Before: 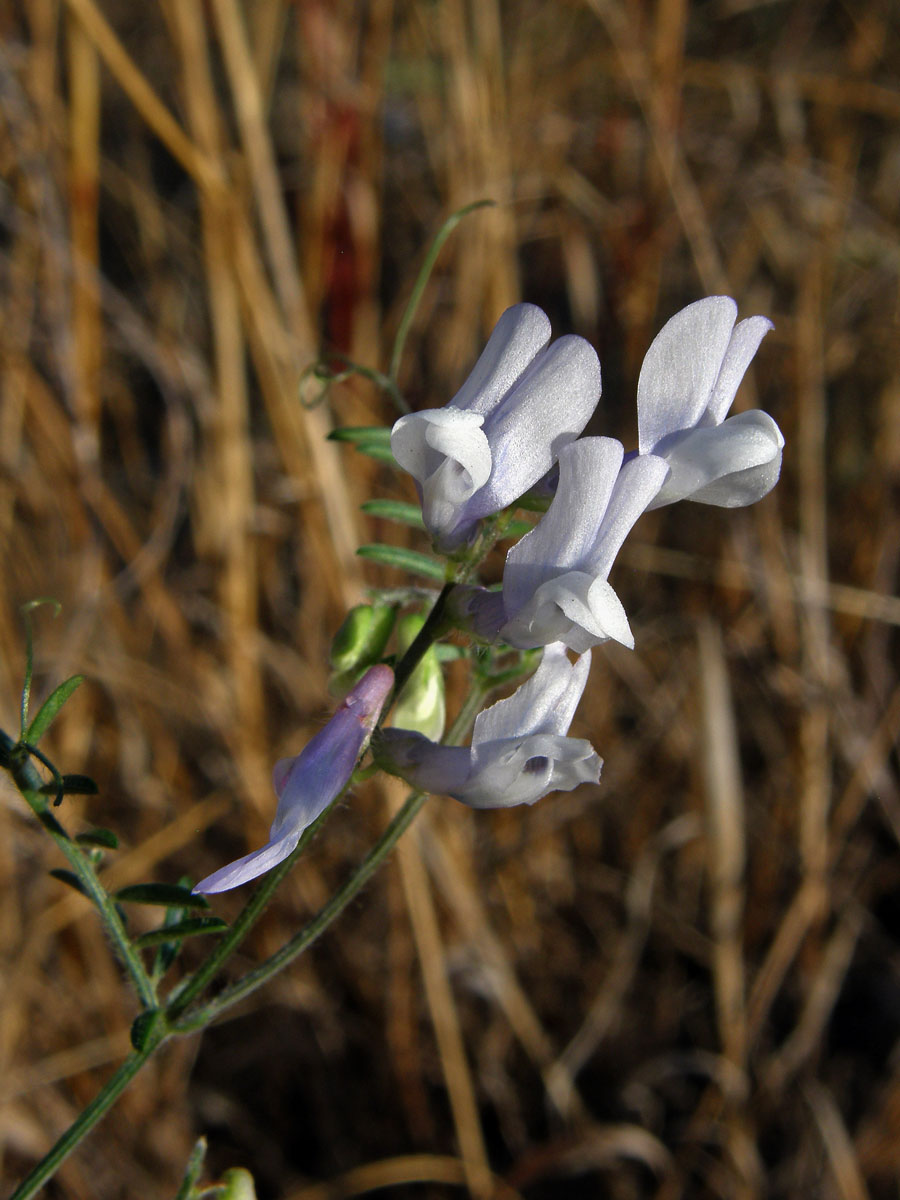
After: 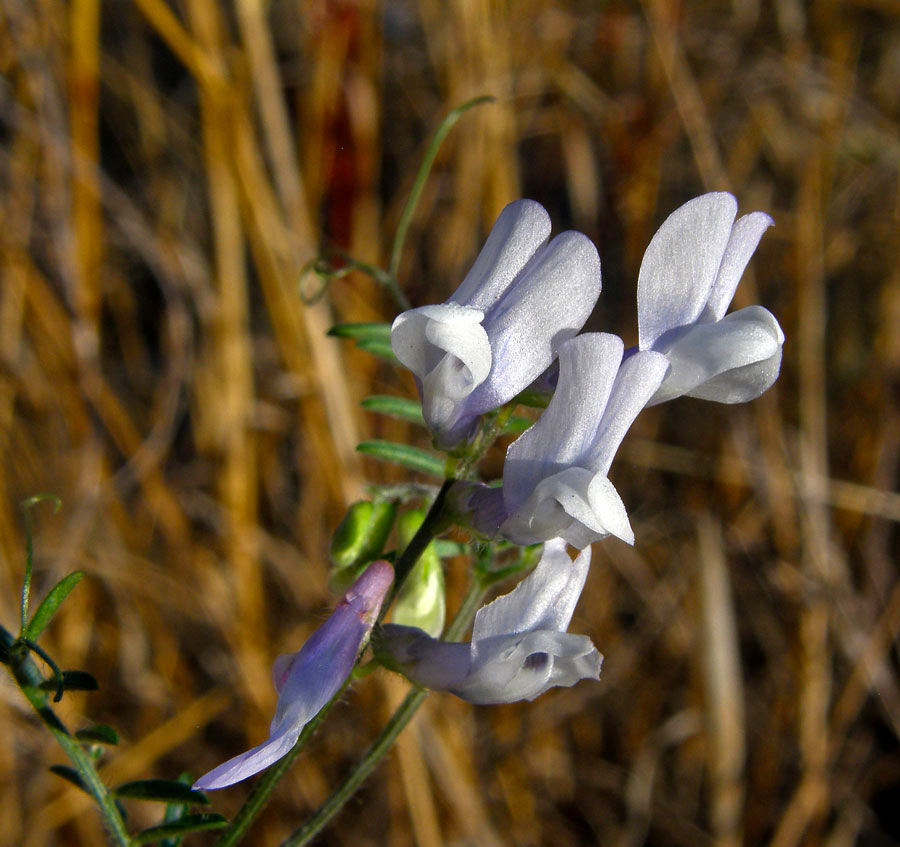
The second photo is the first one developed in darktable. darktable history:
local contrast: highlights 105%, shadows 100%, detail 120%, midtone range 0.2
color balance rgb: perceptual saturation grading › global saturation 25.702%
crop and rotate: top 8.677%, bottom 20.671%
